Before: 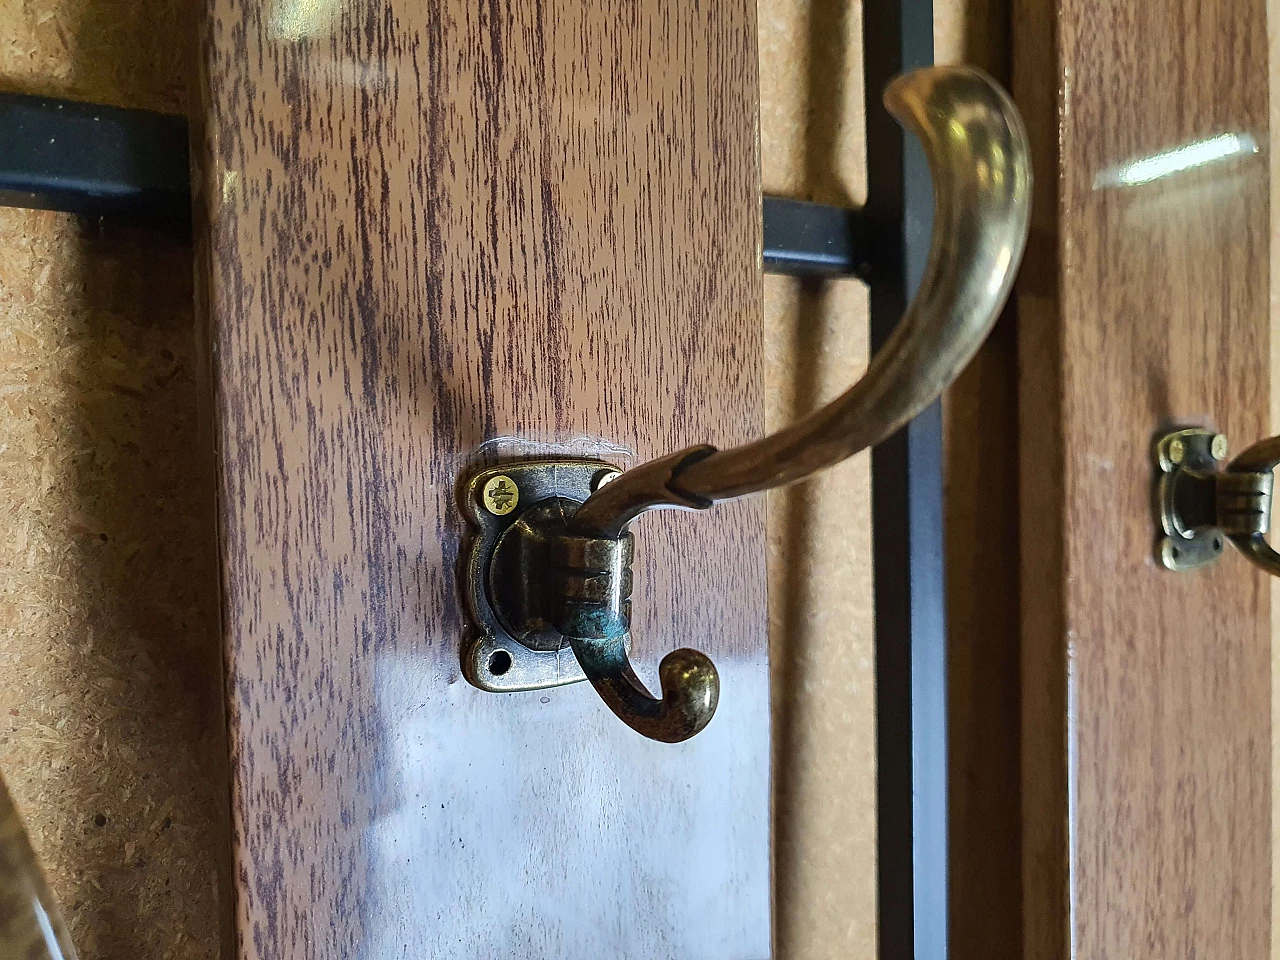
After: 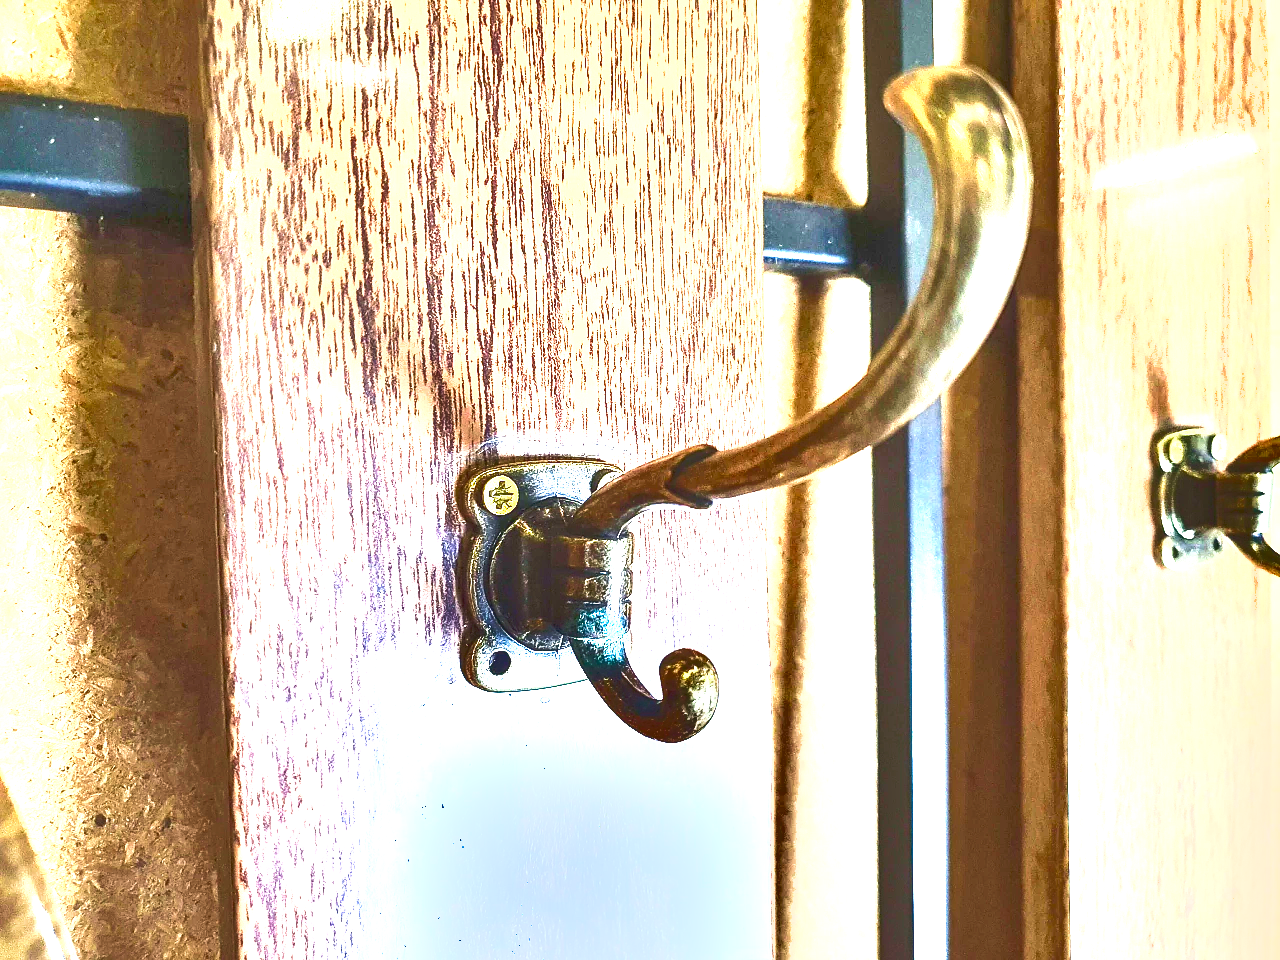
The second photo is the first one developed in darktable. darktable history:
shadows and highlights: shadows -88.36, highlights -35.55, highlights color adjustment 72.35%, soften with gaussian
exposure: exposure 2.906 EV, compensate highlight preservation false
local contrast: detail 109%
velvia: on, module defaults
